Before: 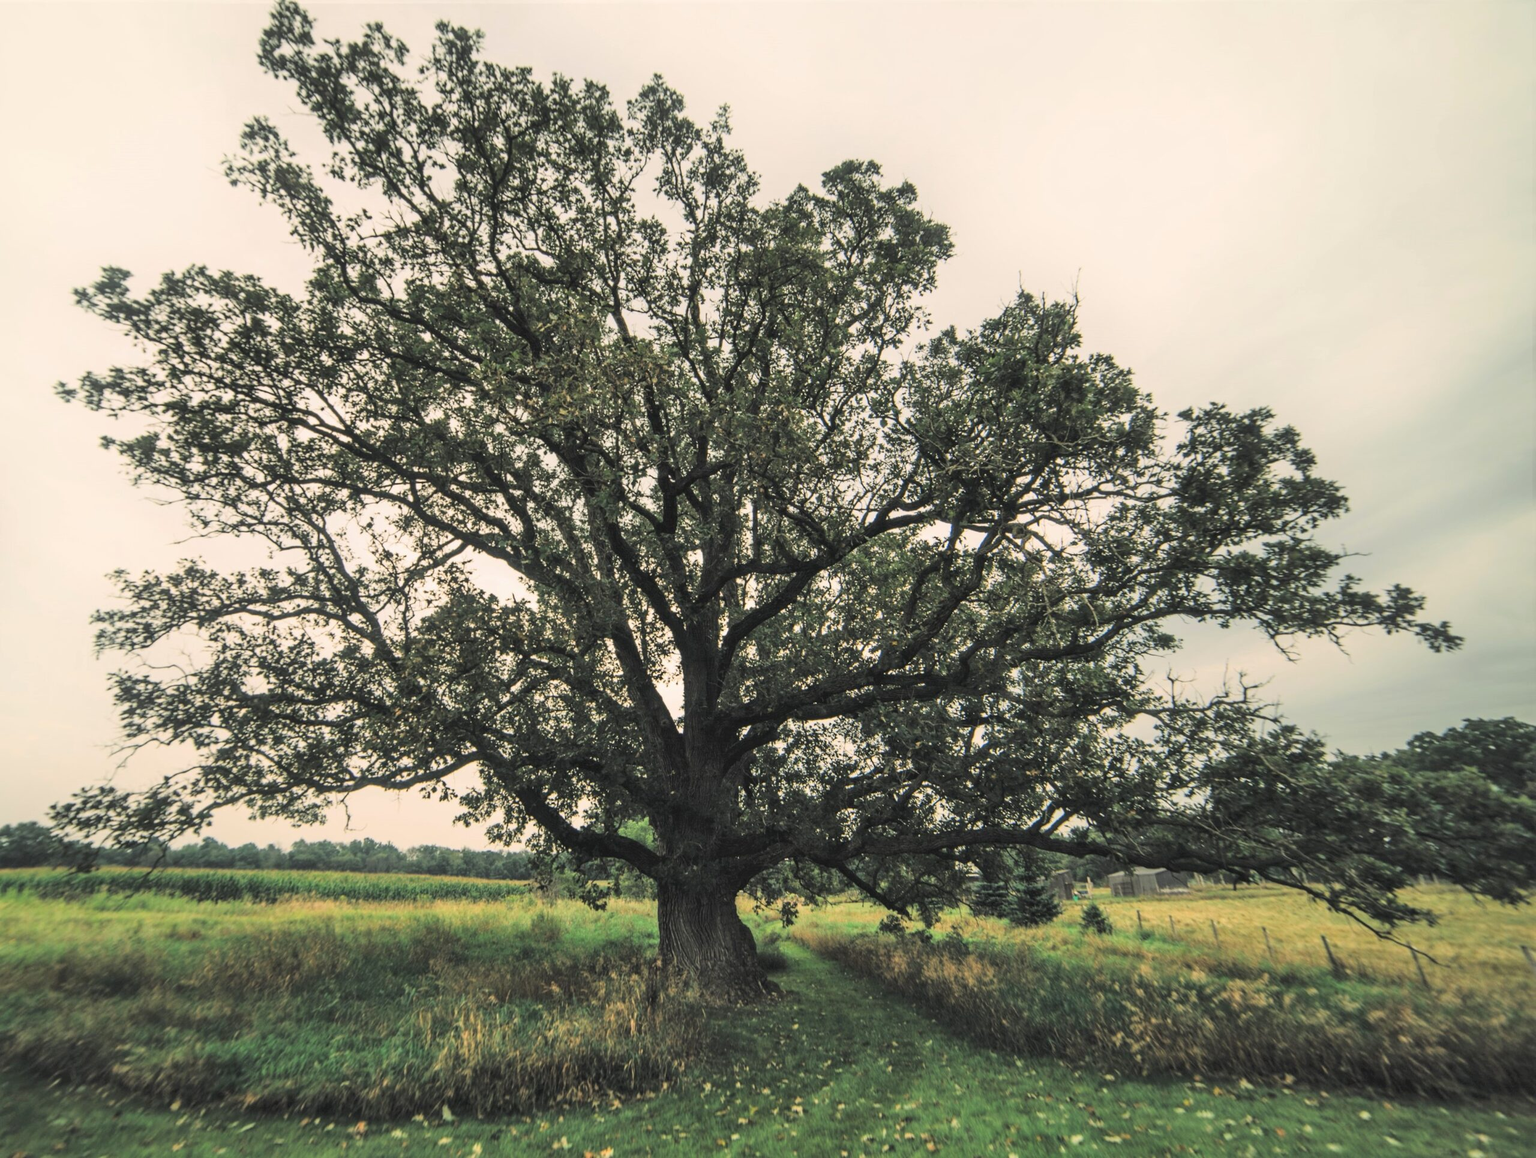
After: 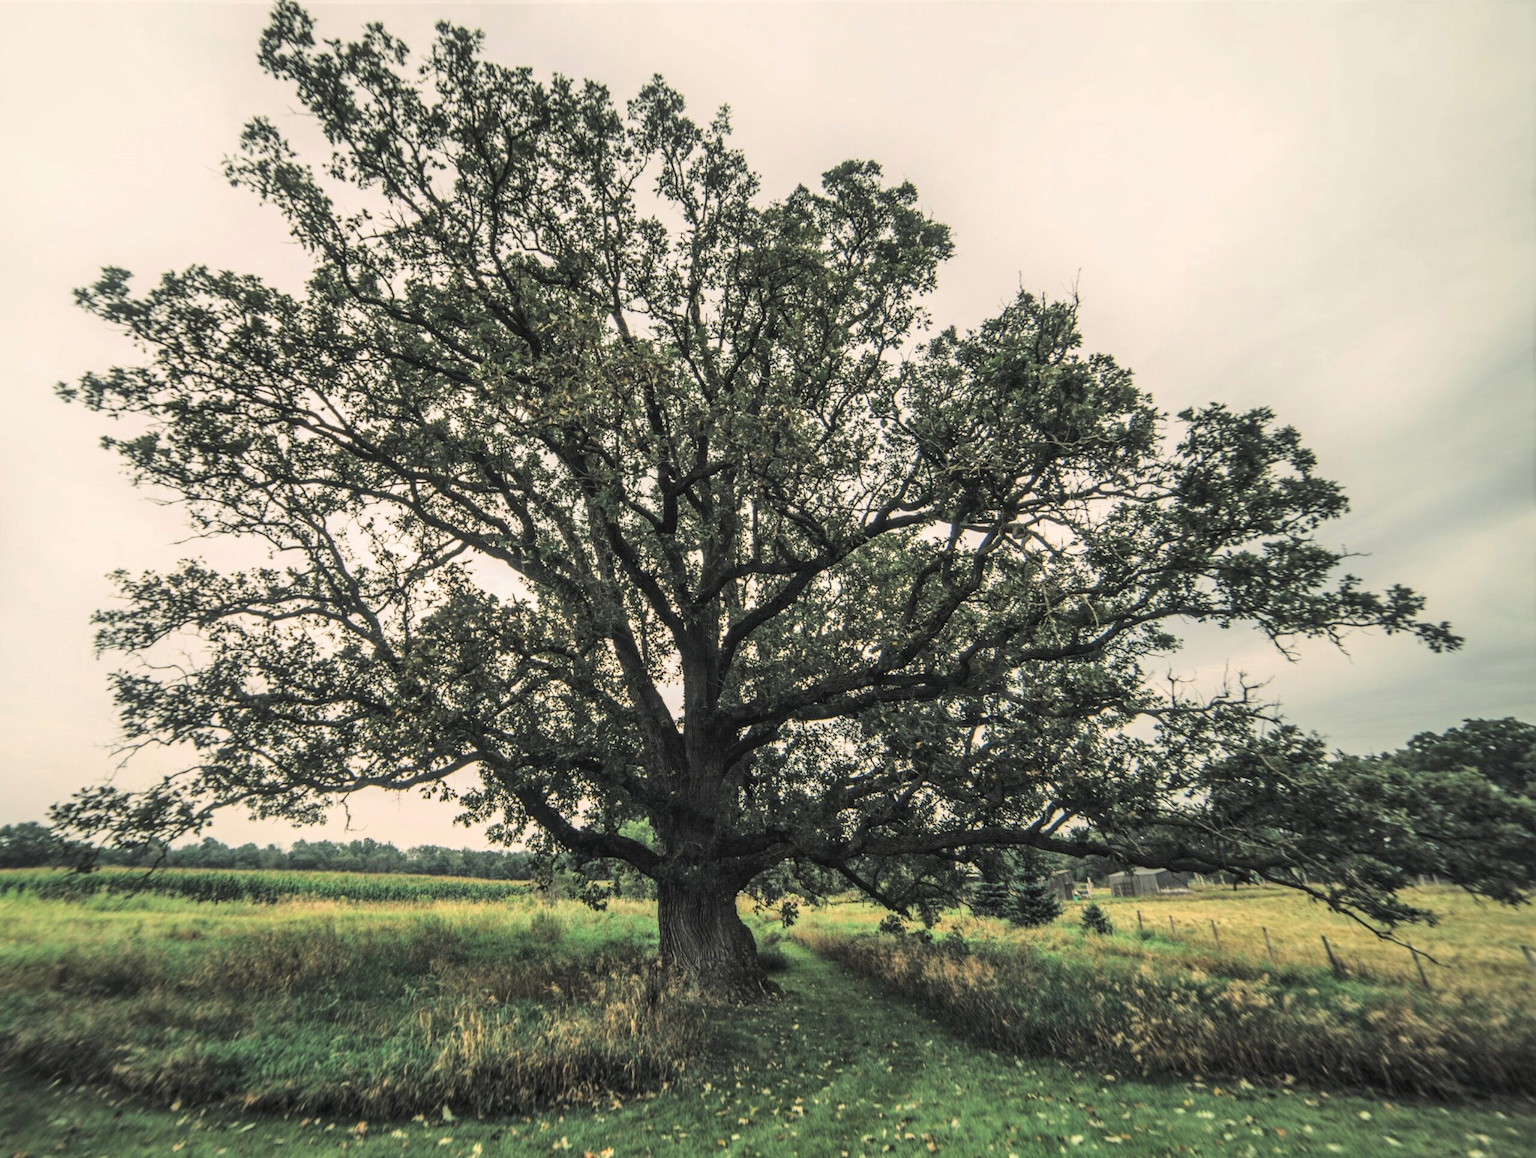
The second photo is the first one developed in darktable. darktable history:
local contrast: detail 130%
contrast brightness saturation: saturation -0.057
